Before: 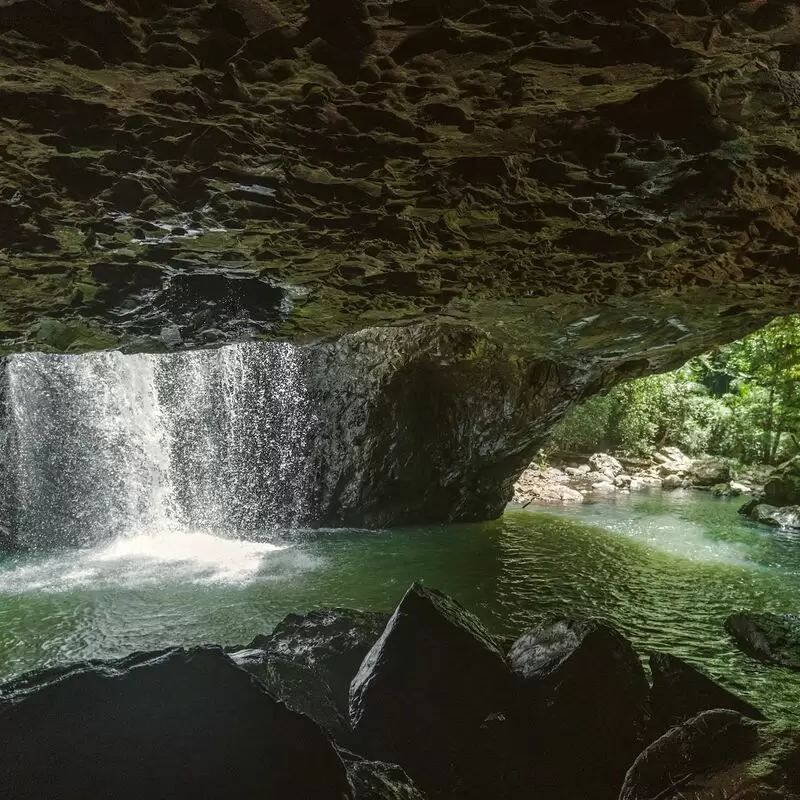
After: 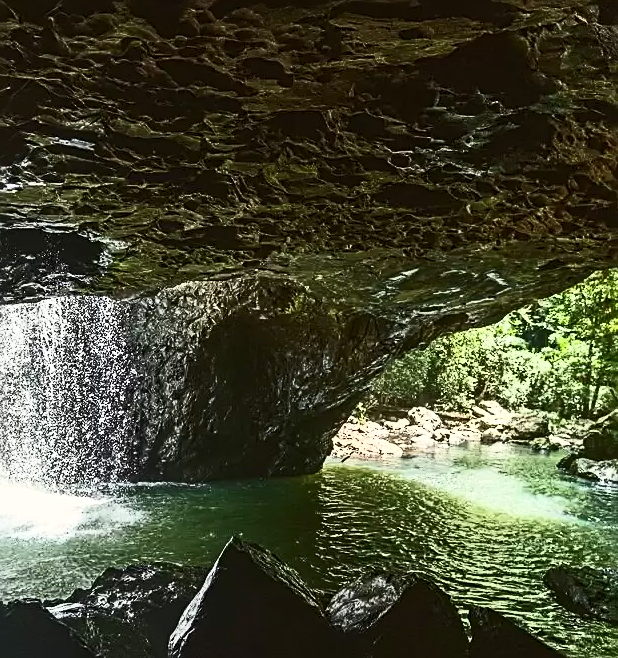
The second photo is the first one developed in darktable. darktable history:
sharpen: radius 2.554, amount 0.634
contrast brightness saturation: contrast 0.621, brightness 0.355, saturation 0.144
crop: left 22.683%, top 5.866%, bottom 11.803%
